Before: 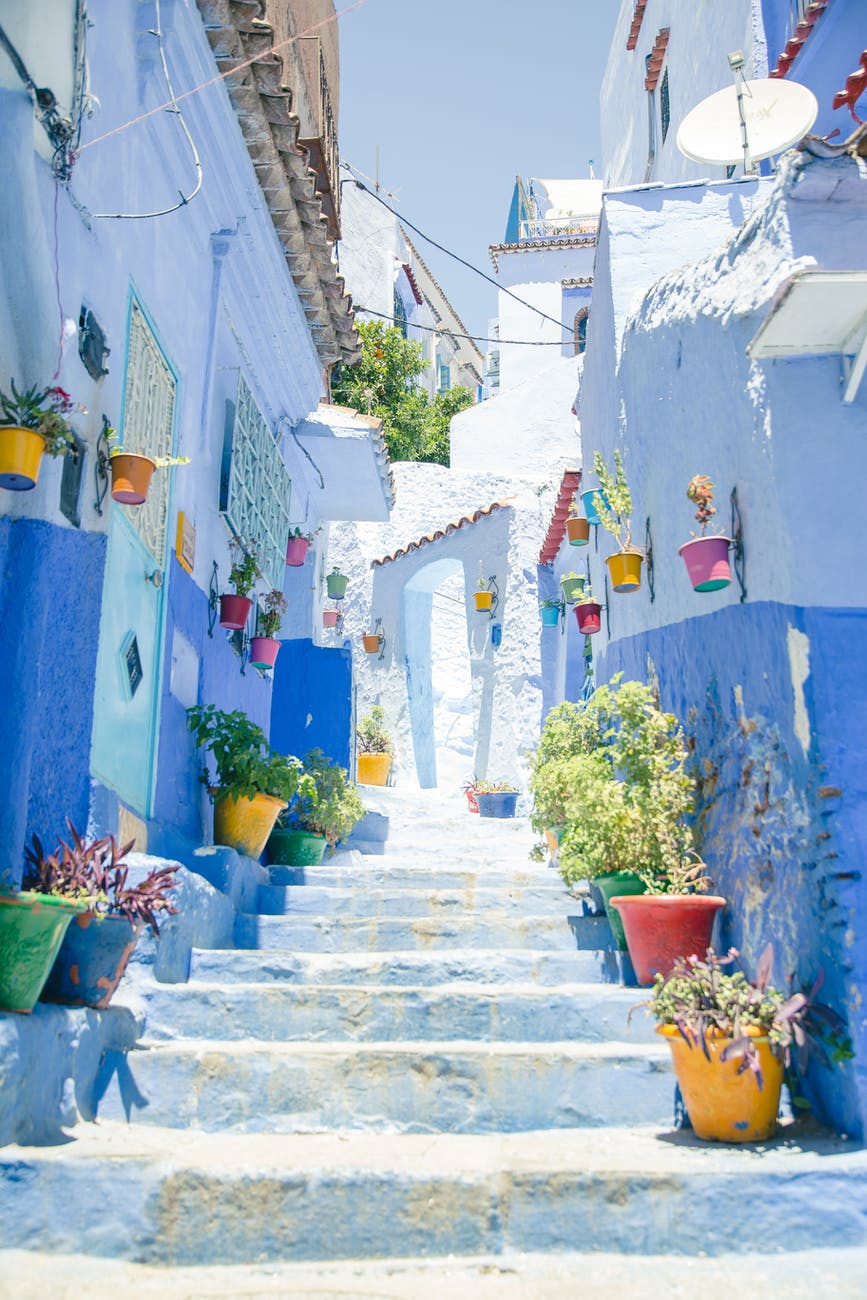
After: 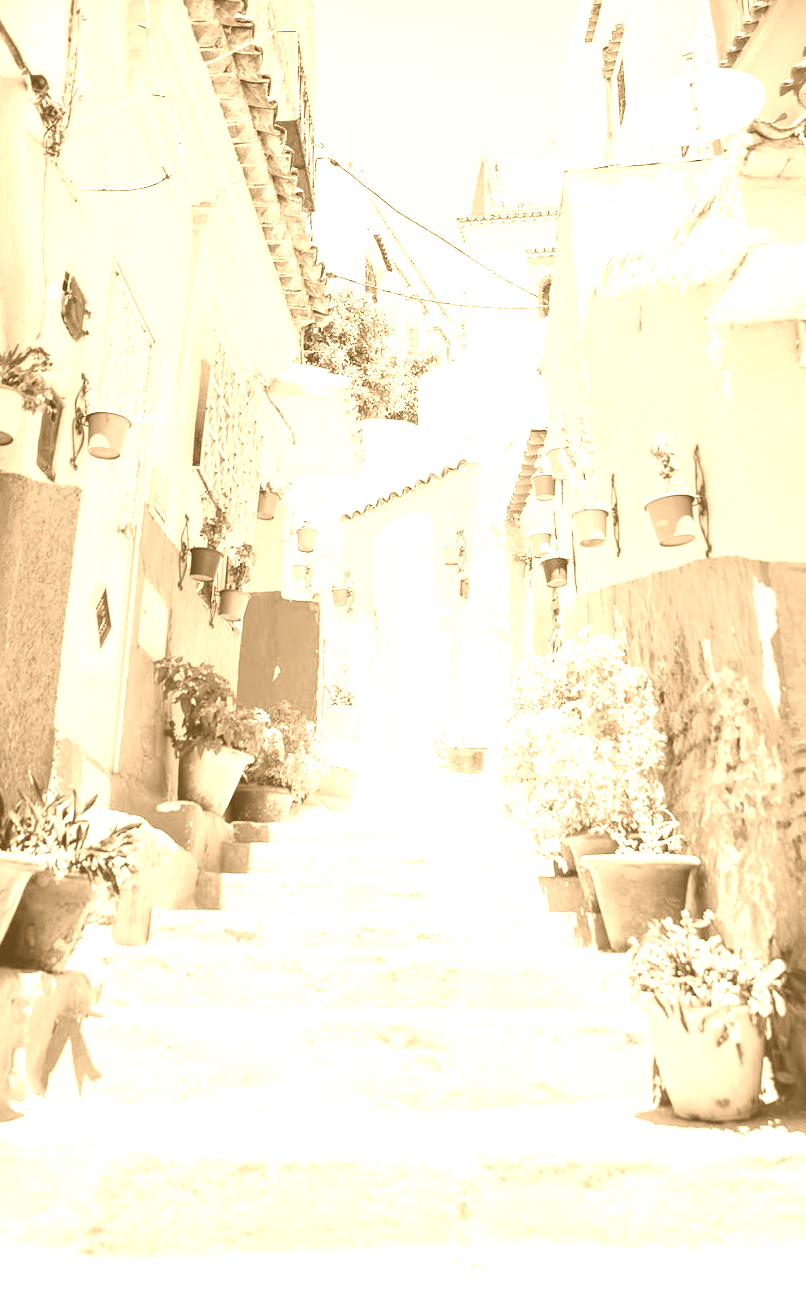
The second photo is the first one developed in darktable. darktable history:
rotate and perspective: rotation 0.215°, lens shift (vertical) -0.139, crop left 0.069, crop right 0.939, crop top 0.002, crop bottom 0.996
colorize: hue 28.8°, source mix 100%
base curve: curves: ch0 [(0, 0) (0.032, 0.025) (0.121, 0.166) (0.206, 0.329) (0.605, 0.79) (1, 1)], preserve colors none
